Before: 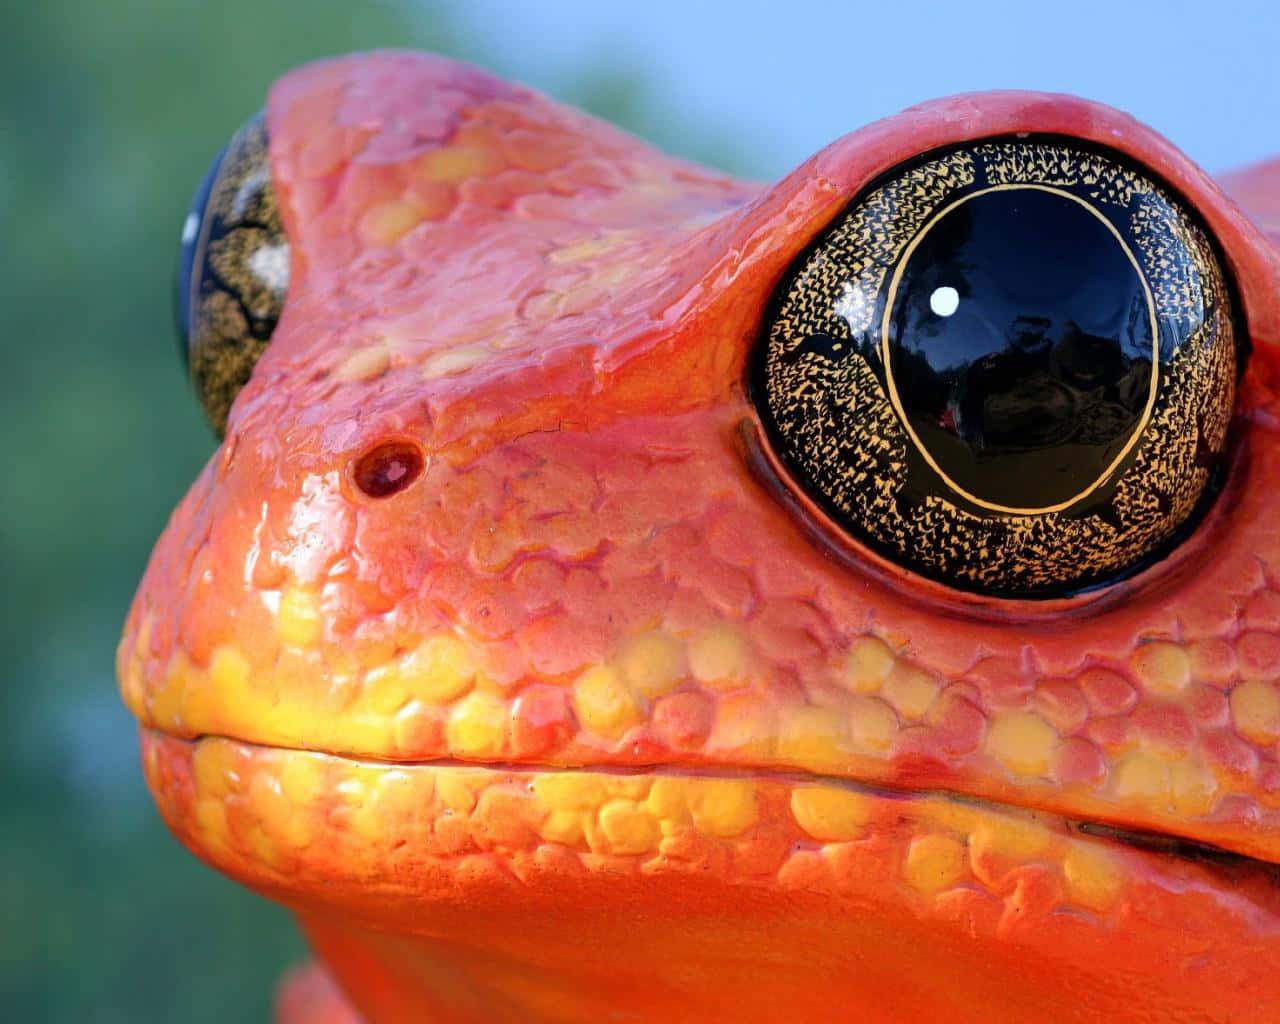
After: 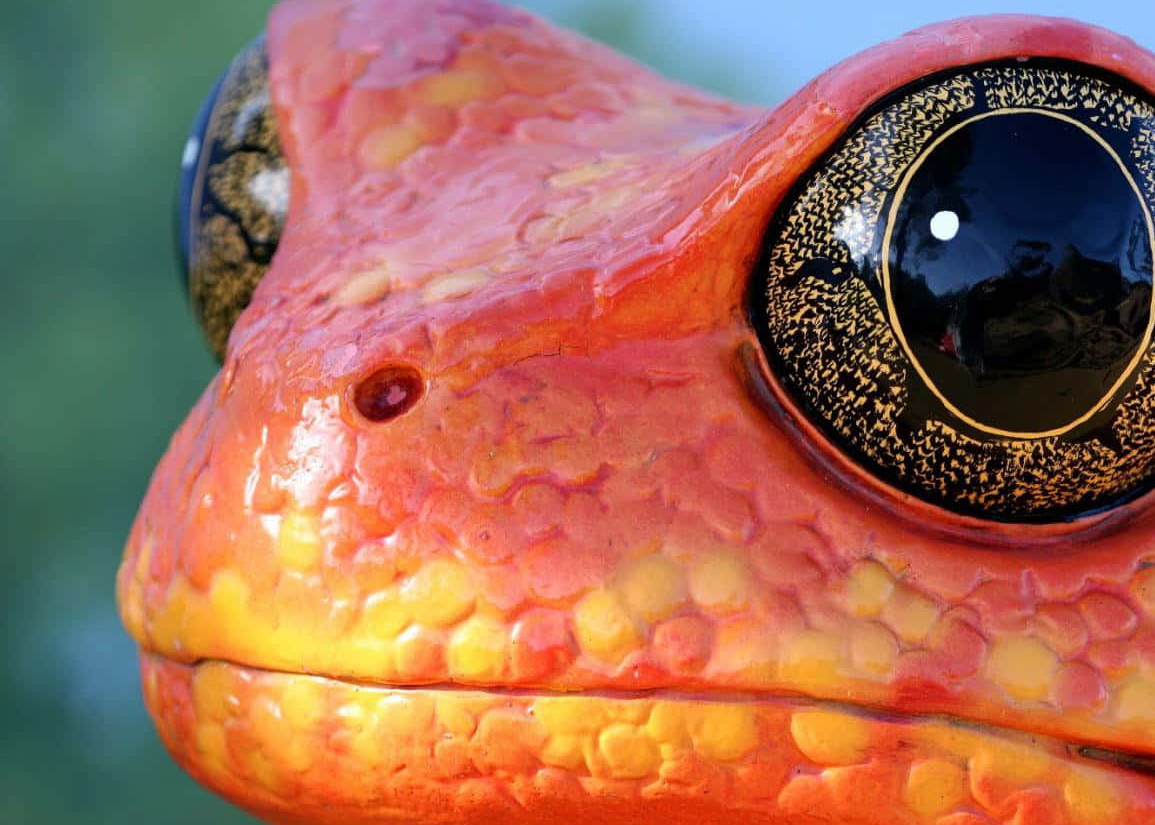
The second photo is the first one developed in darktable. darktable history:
crop: top 7.464%, right 9.735%, bottom 11.934%
